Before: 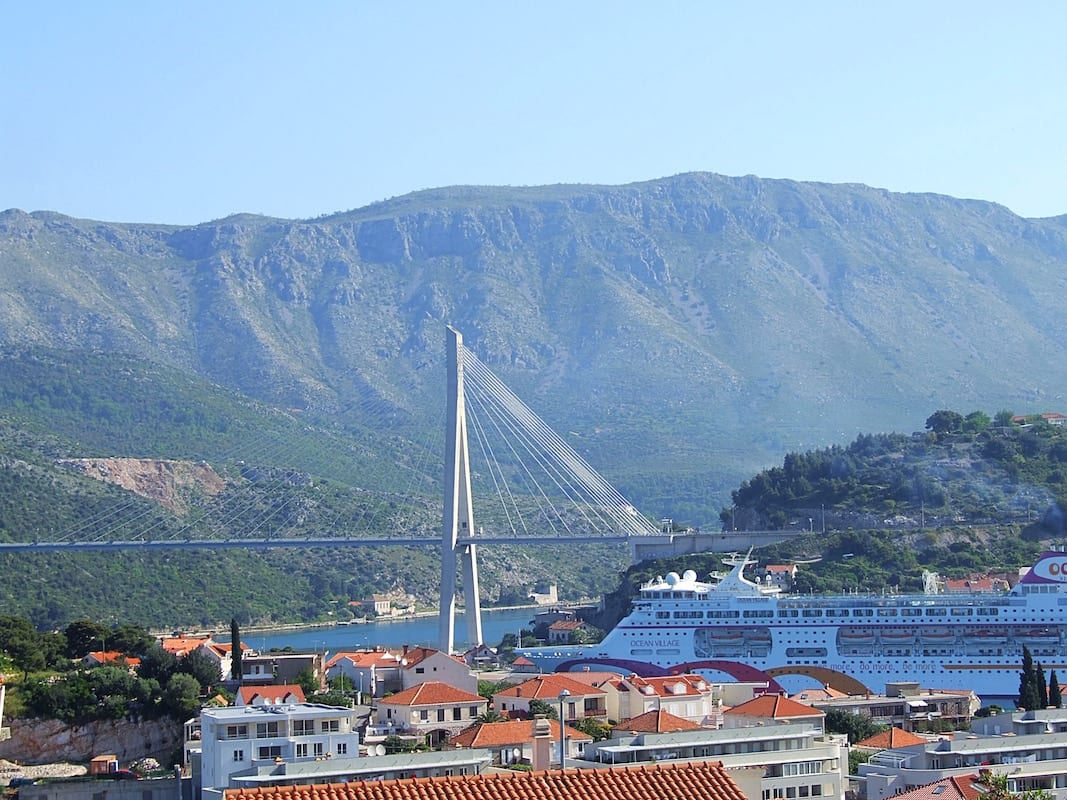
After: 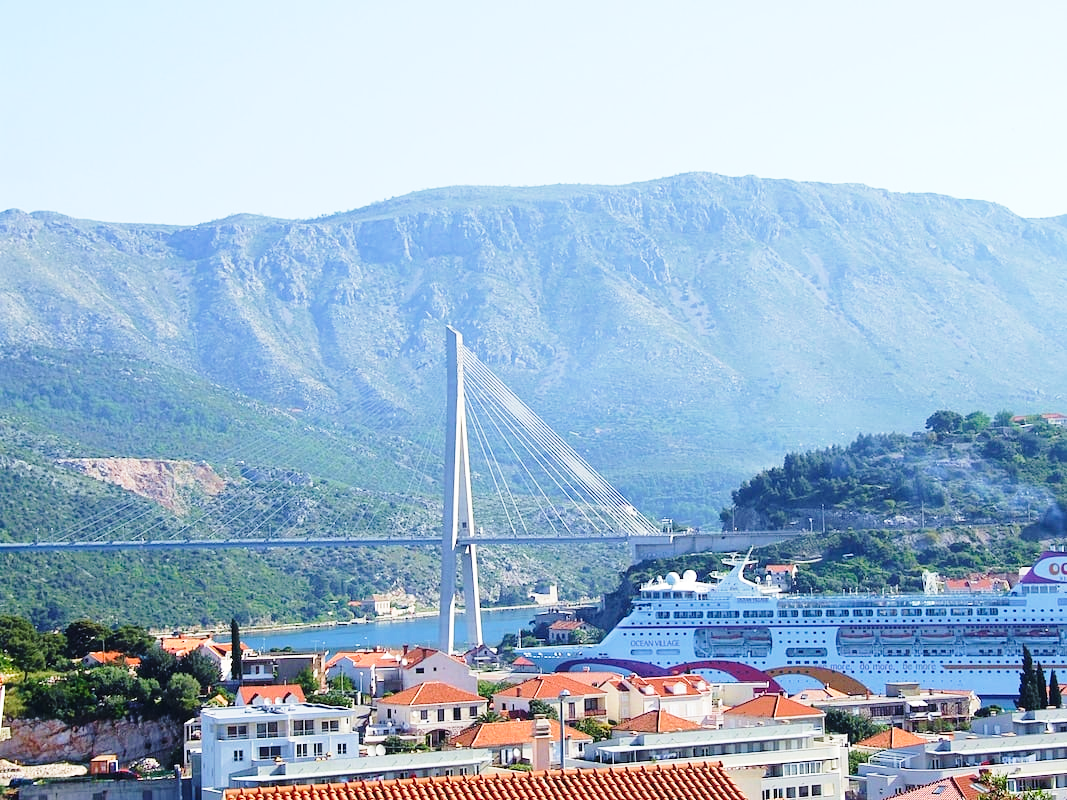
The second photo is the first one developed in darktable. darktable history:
velvia: on, module defaults
base curve: curves: ch0 [(0, 0) (0.028, 0.03) (0.121, 0.232) (0.46, 0.748) (0.859, 0.968) (1, 1)], preserve colors none
